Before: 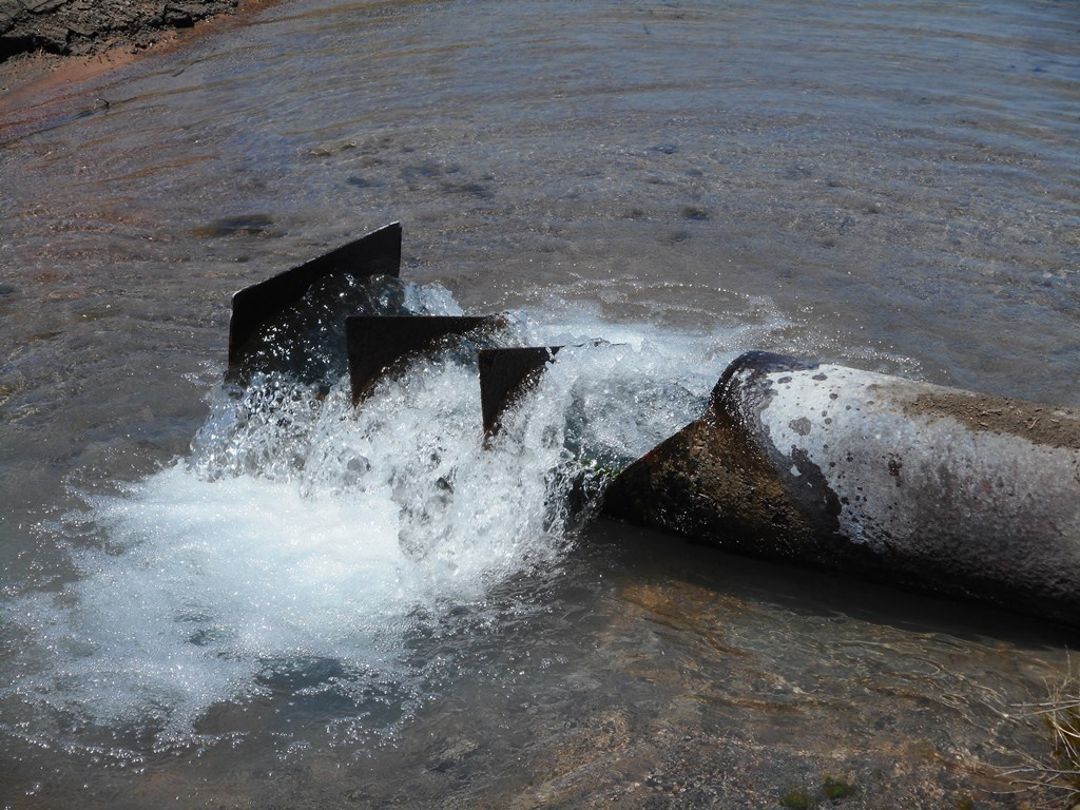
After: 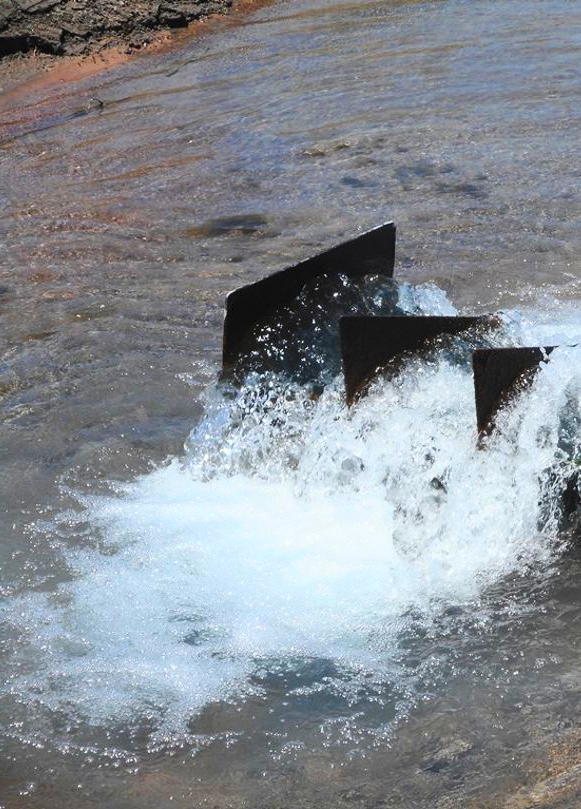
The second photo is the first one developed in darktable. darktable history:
tone equalizer: on, module defaults
contrast brightness saturation: contrast 0.24, brightness 0.26, saturation 0.39
crop: left 0.587%, right 45.588%, bottom 0.086%
